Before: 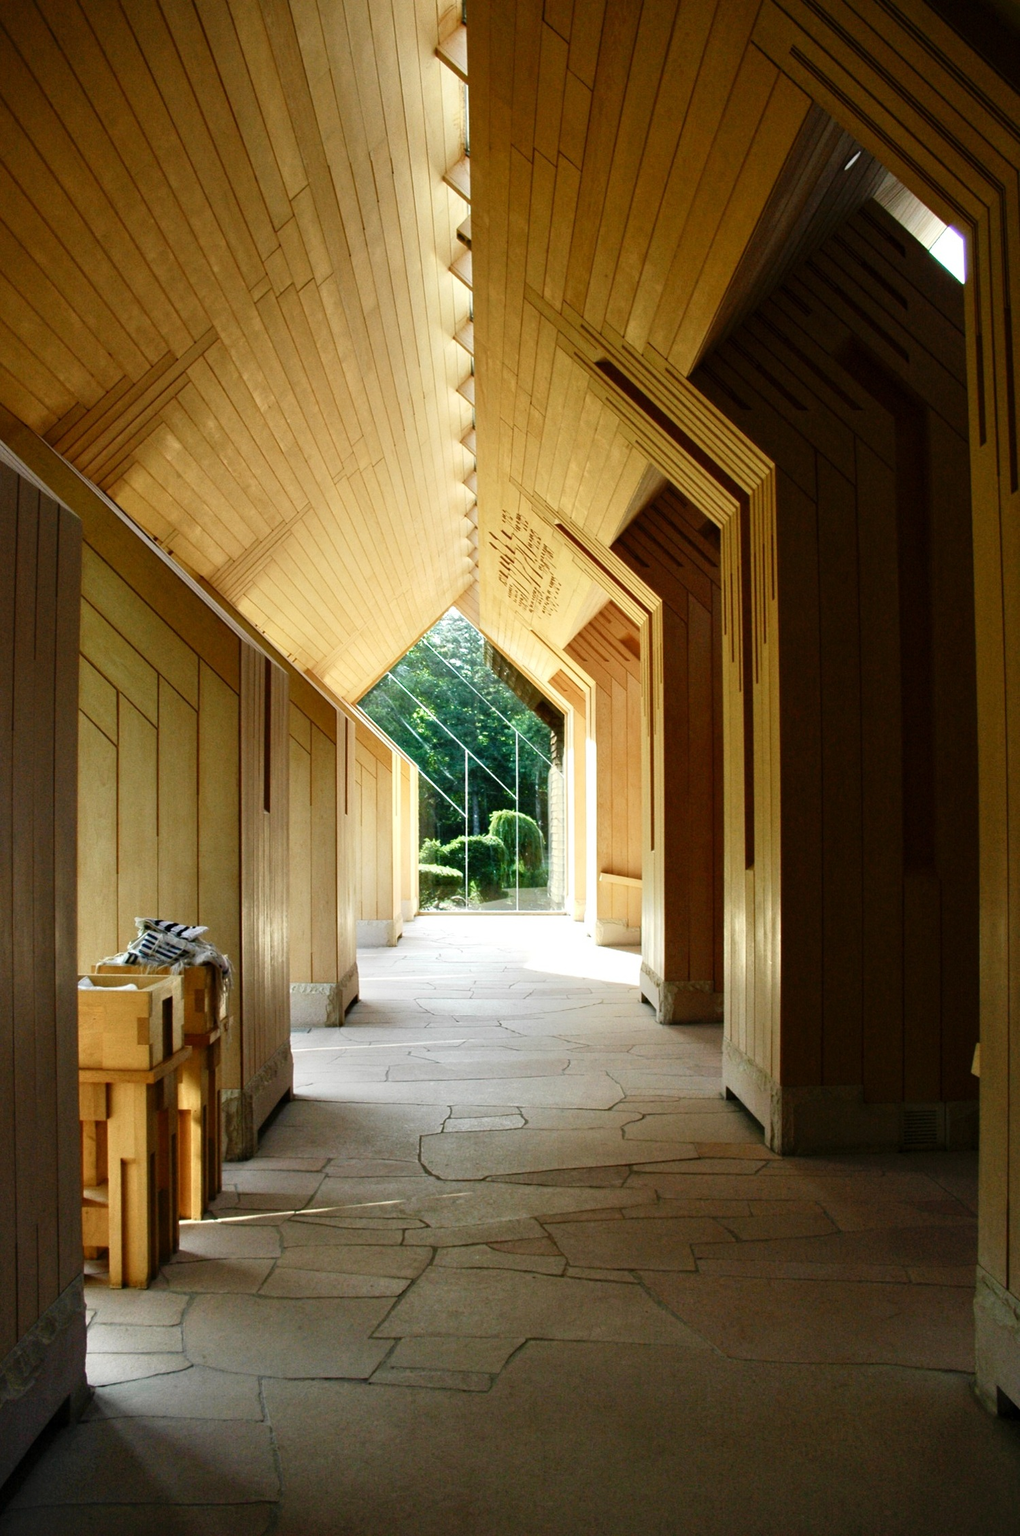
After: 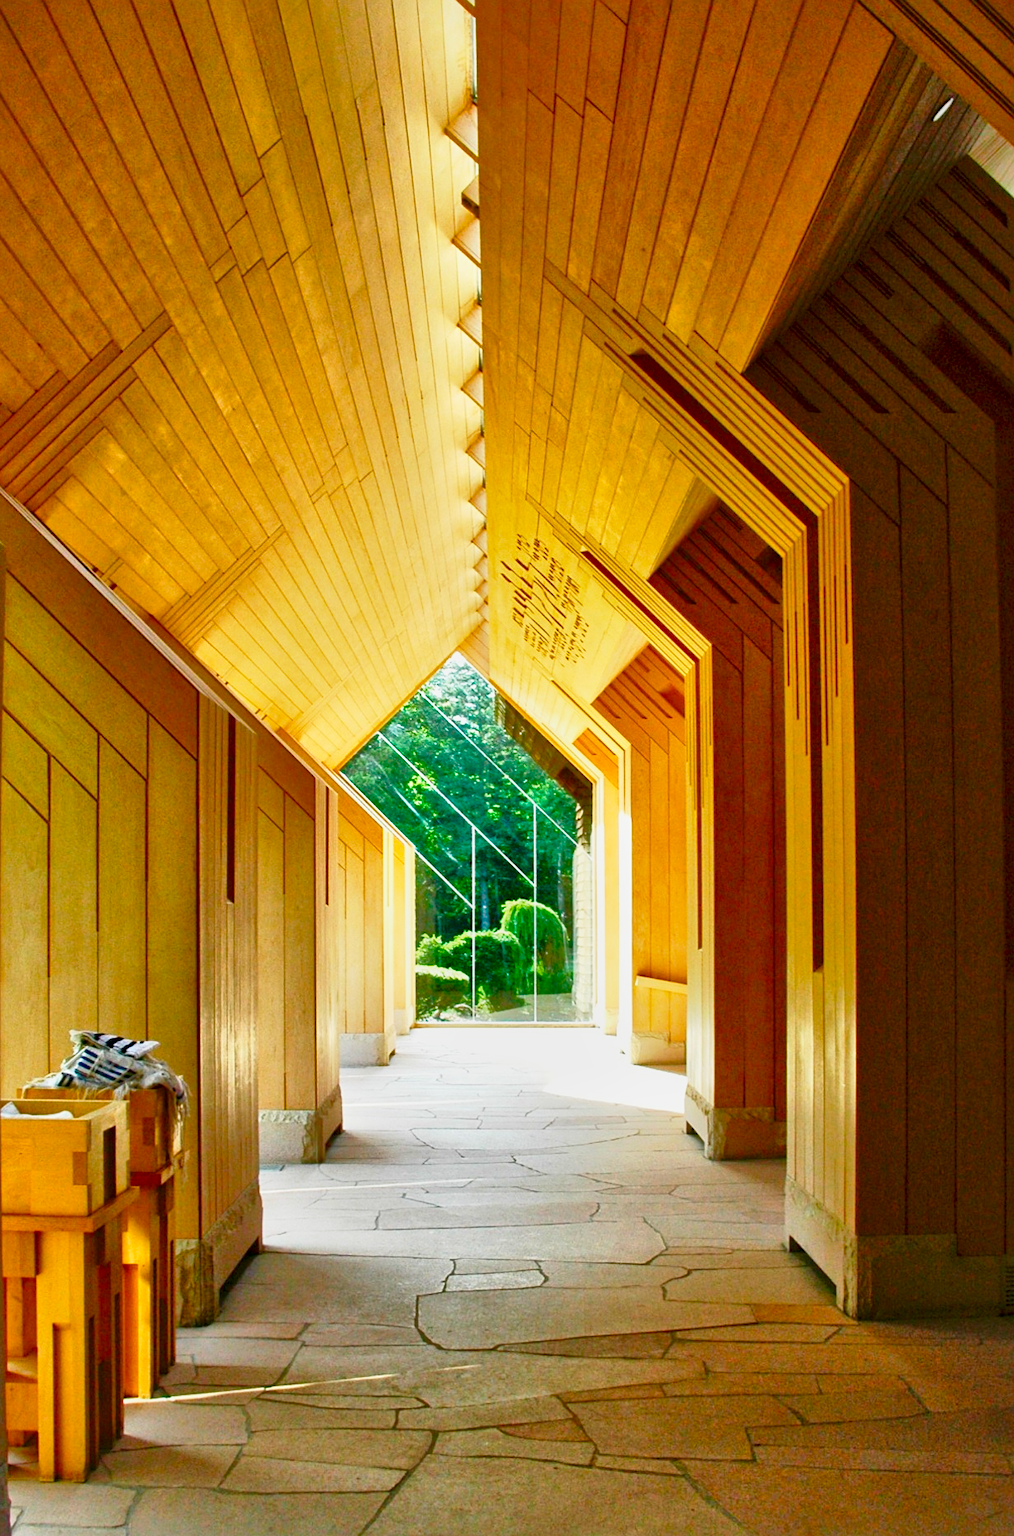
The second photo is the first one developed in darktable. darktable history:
sharpen: amount 0.214
color balance rgb: perceptual saturation grading › global saturation 25.294%, contrast -29.812%
local contrast: mode bilateral grid, contrast 19, coarseness 51, detail 162%, midtone range 0.2
tone equalizer: -8 EV -0.016 EV, -7 EV 0.045 EV, -6 EV -0.007 EV, -5 EV 0.008 EV, -4 EV -0.05 EV, -3 EV -0.231 EV, -2 EV -0.669 EV, -1 EV -0.985 EV, +0 EV -0.952 EV, mask exposure compensation -0.496 EV
exposure: black level correction 0, exposure 0.697 EV, compensate exposure bias true, compensate highlight preservation false
base curve: curves: ch0 [(0, 0) (0.005, 0.002) (0.193, 0.295) (0.399, 0.664) (0.75, 0.928) (1, 1)], preserve colors none
crop and rotate: left 7.606%, top 4.645%, right 10.599%, bottom 13.147%
